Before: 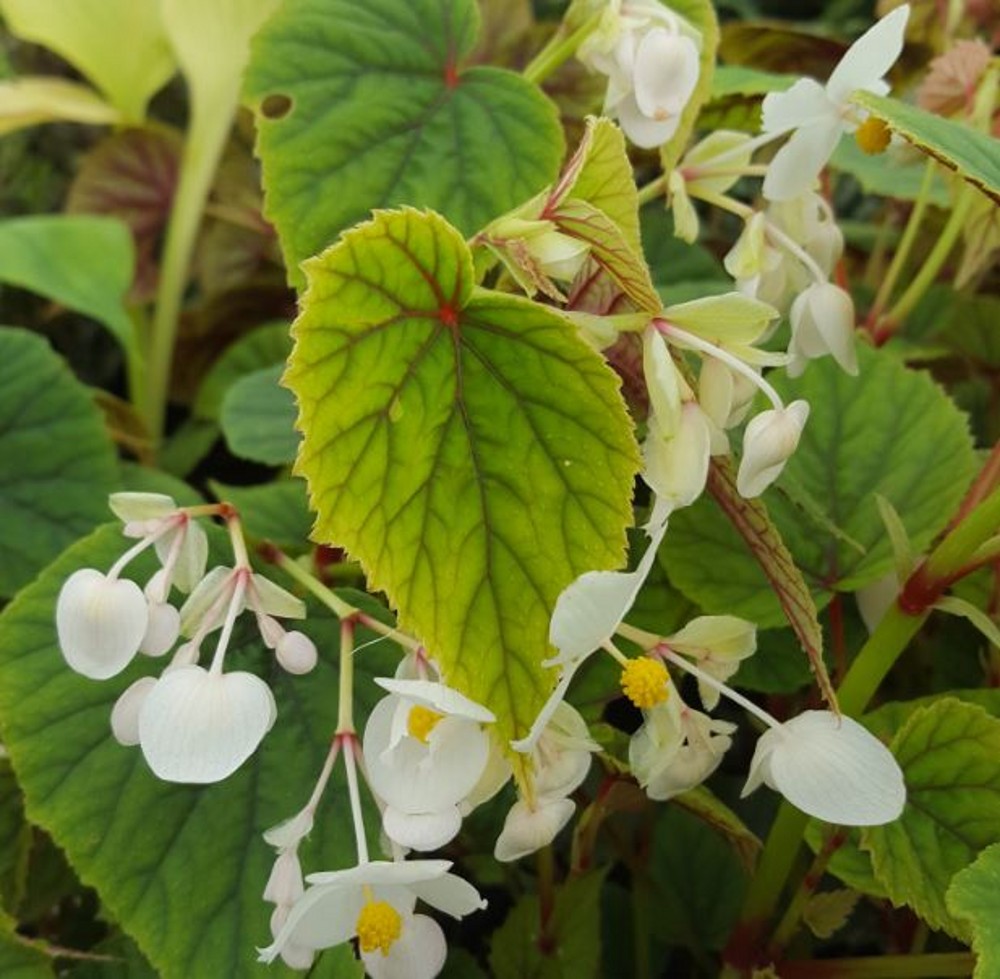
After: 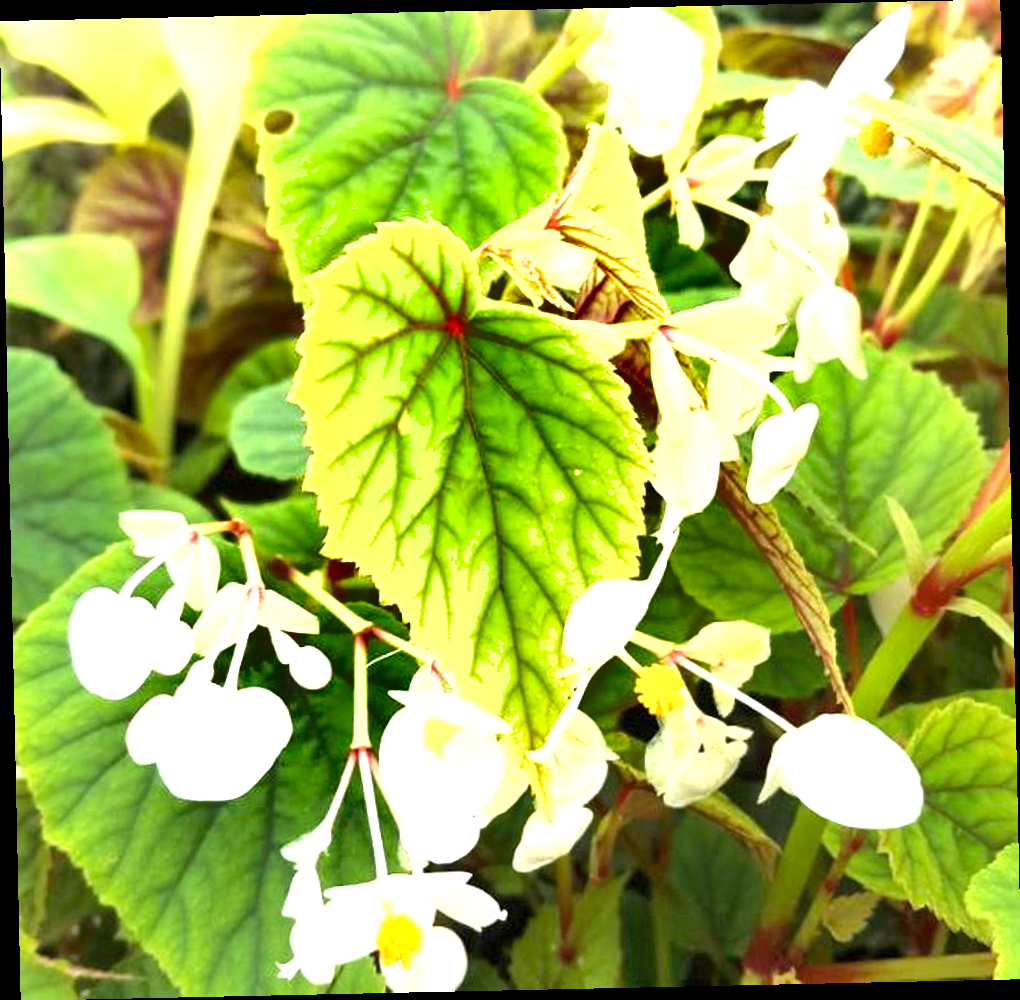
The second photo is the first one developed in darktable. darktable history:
rotate and perspective: rotation -1.24°, automatic cropping off
exposure: black level correction 0.001, exposure 2 EV, compensate highlight preservation false
shadows and highlights: soften with gaussian
